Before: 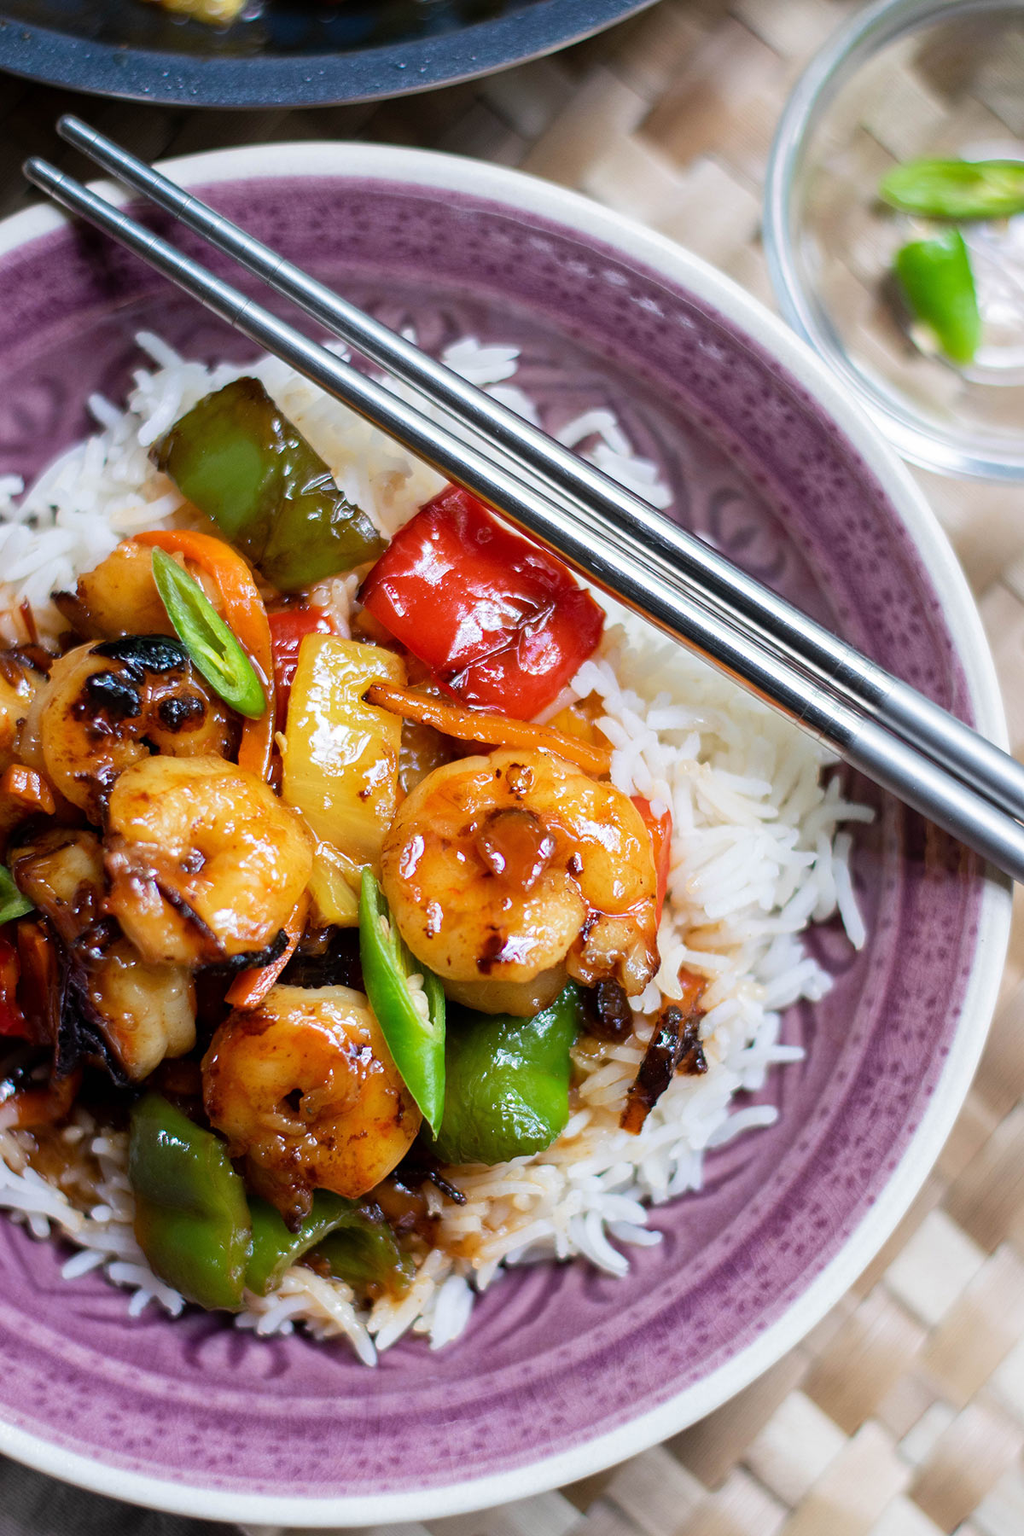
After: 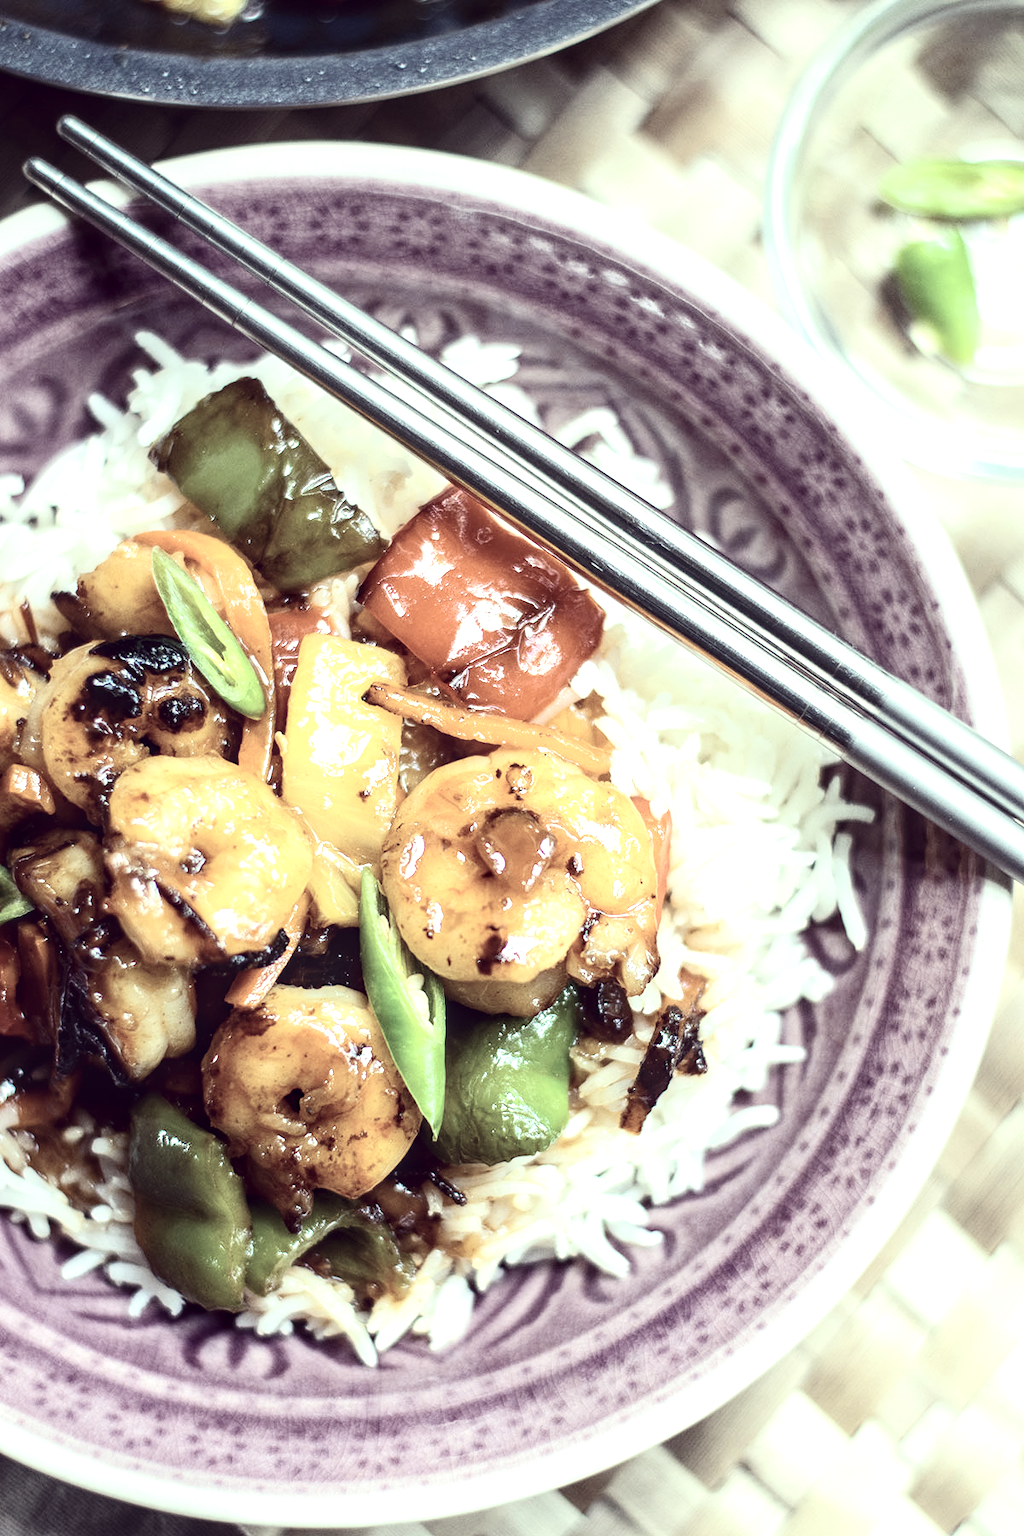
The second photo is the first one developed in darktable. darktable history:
contrast brightness saturation: contrast 0.28
exposure: exposure 0.95 EV, compensate highlight preservation false
color correction: highlights a* -20.17, highlights b* 20.27, shadows a* 20.03, shadows b* -20.46, saturation 0.43
local contrast: on, module defaults
